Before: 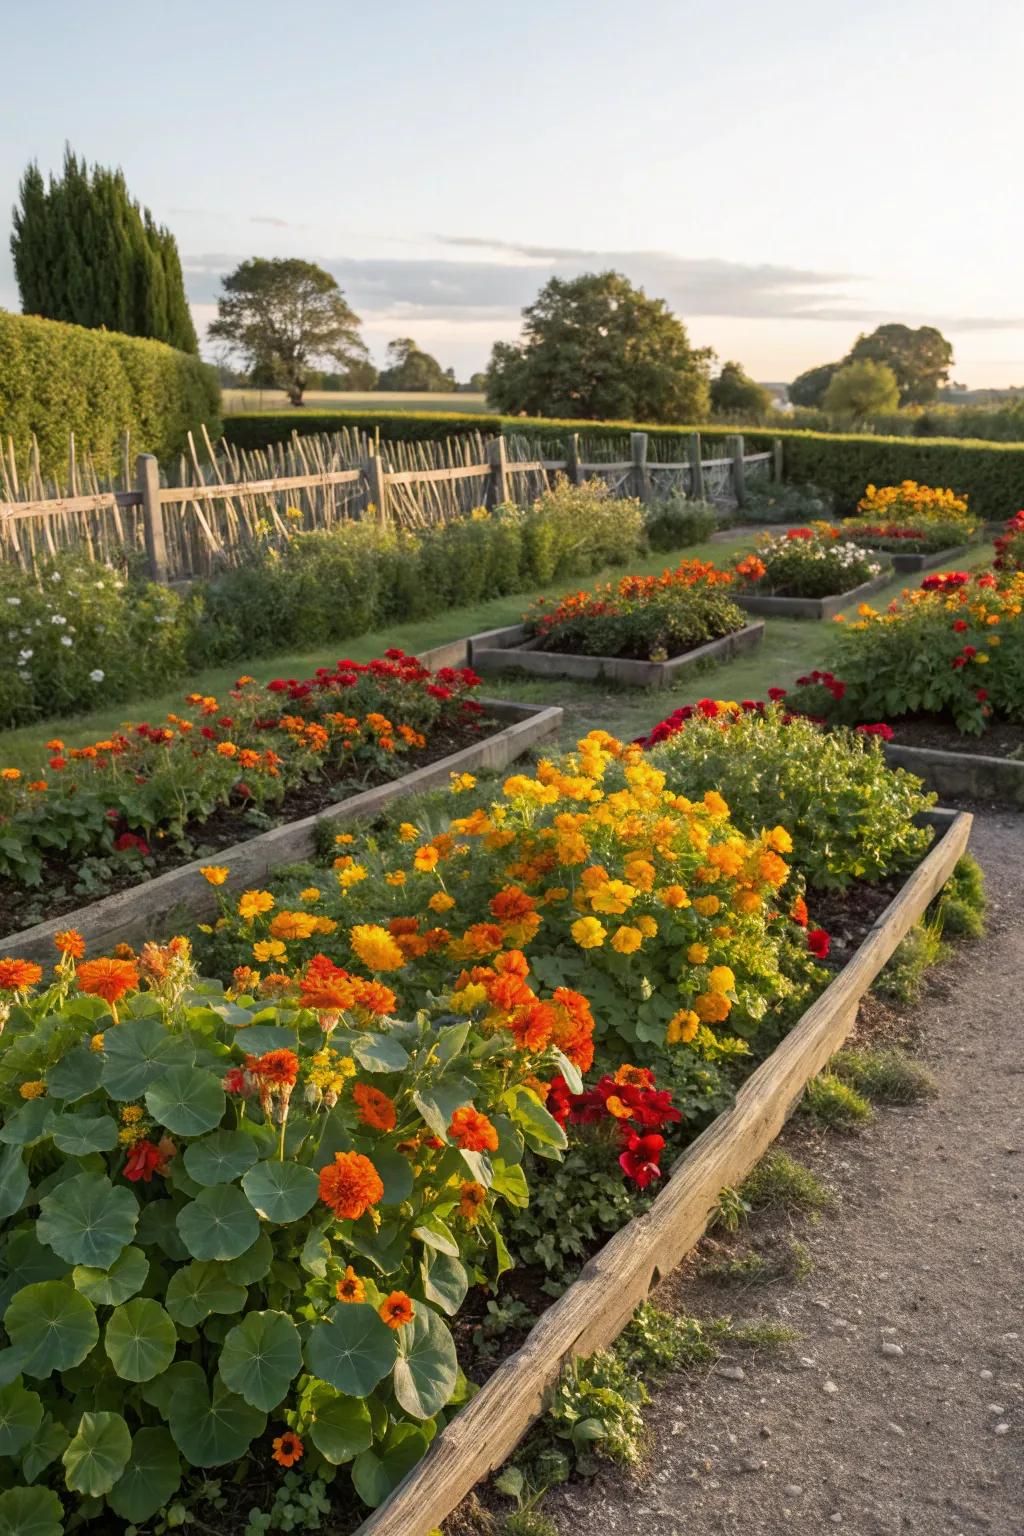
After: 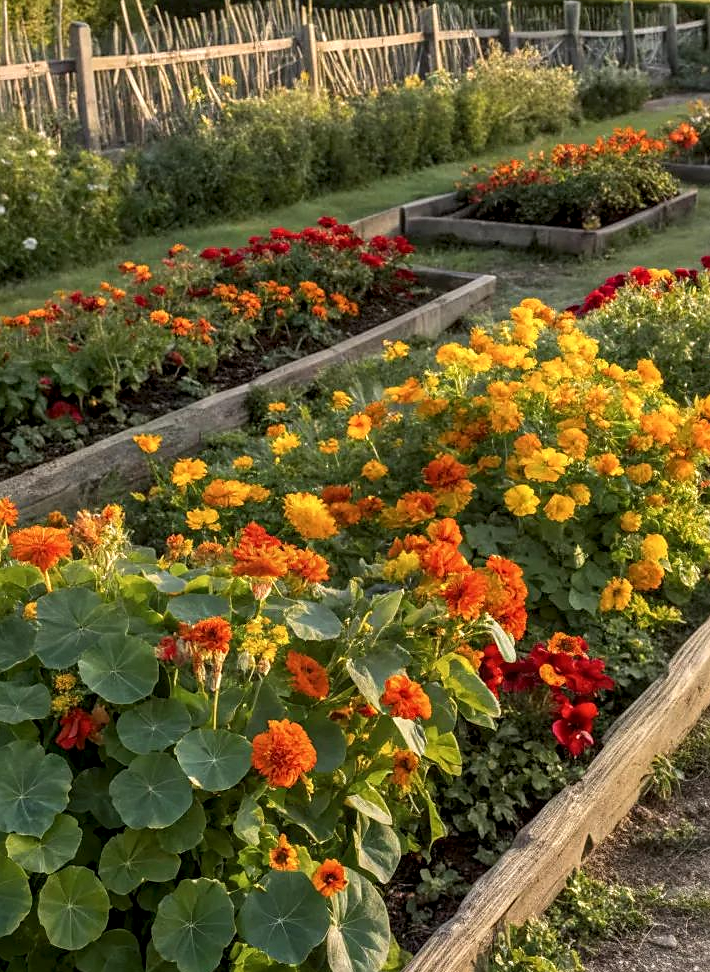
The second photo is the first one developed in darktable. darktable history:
local contrast: detail 140%
crop: left 6.592%, top 28.146%, right 23.984%, bottom 8.54%
sharpen: radius 1.444, amount 0.395, threshold 1.239
